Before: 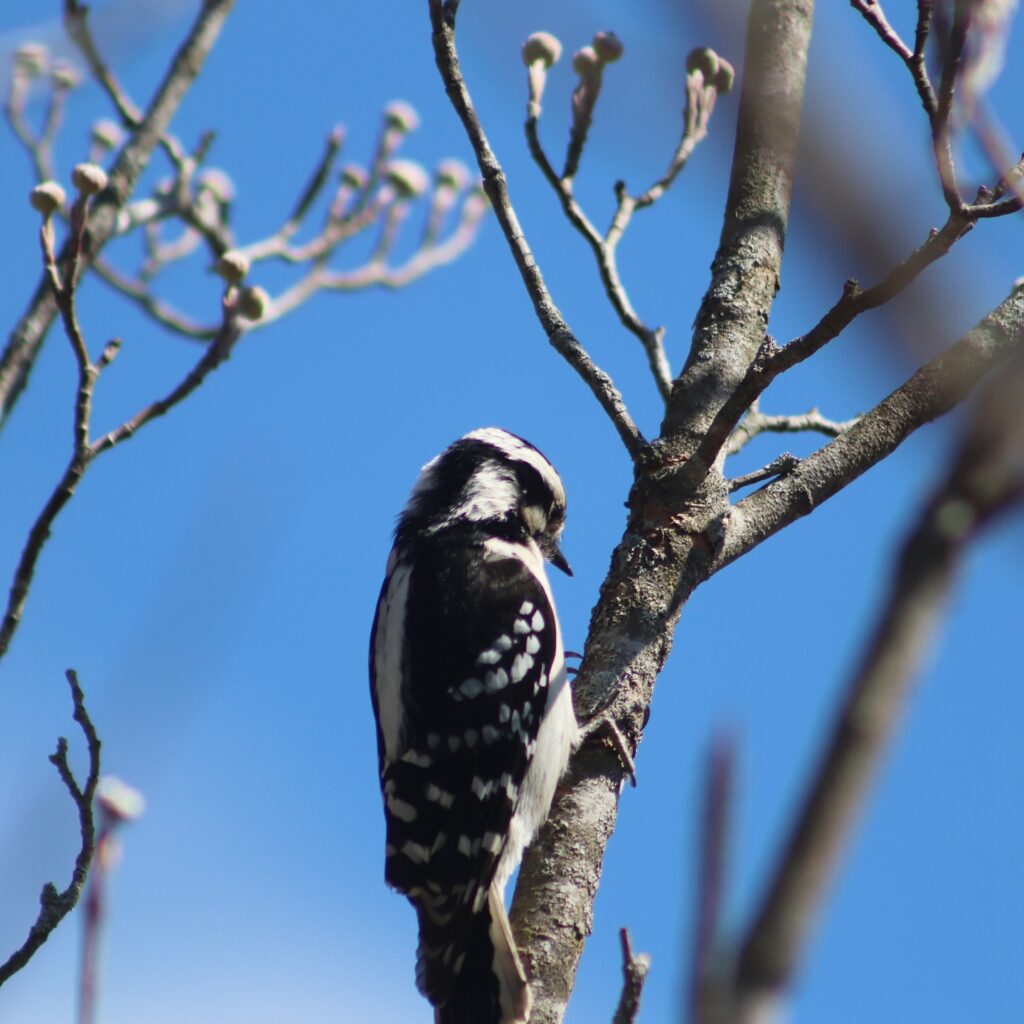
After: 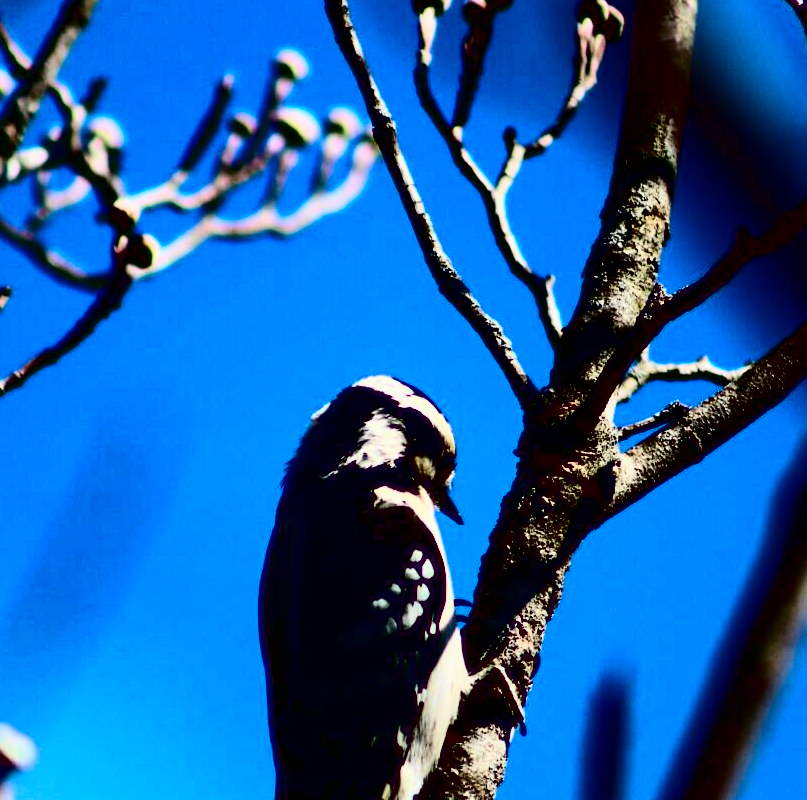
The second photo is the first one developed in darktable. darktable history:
contrast brightness saturation: contrast 0.77, brightness -1, saturation 1
crop and rotate: left 10.77%, top 5.1%, right 10.41%, bottom 16.76%
